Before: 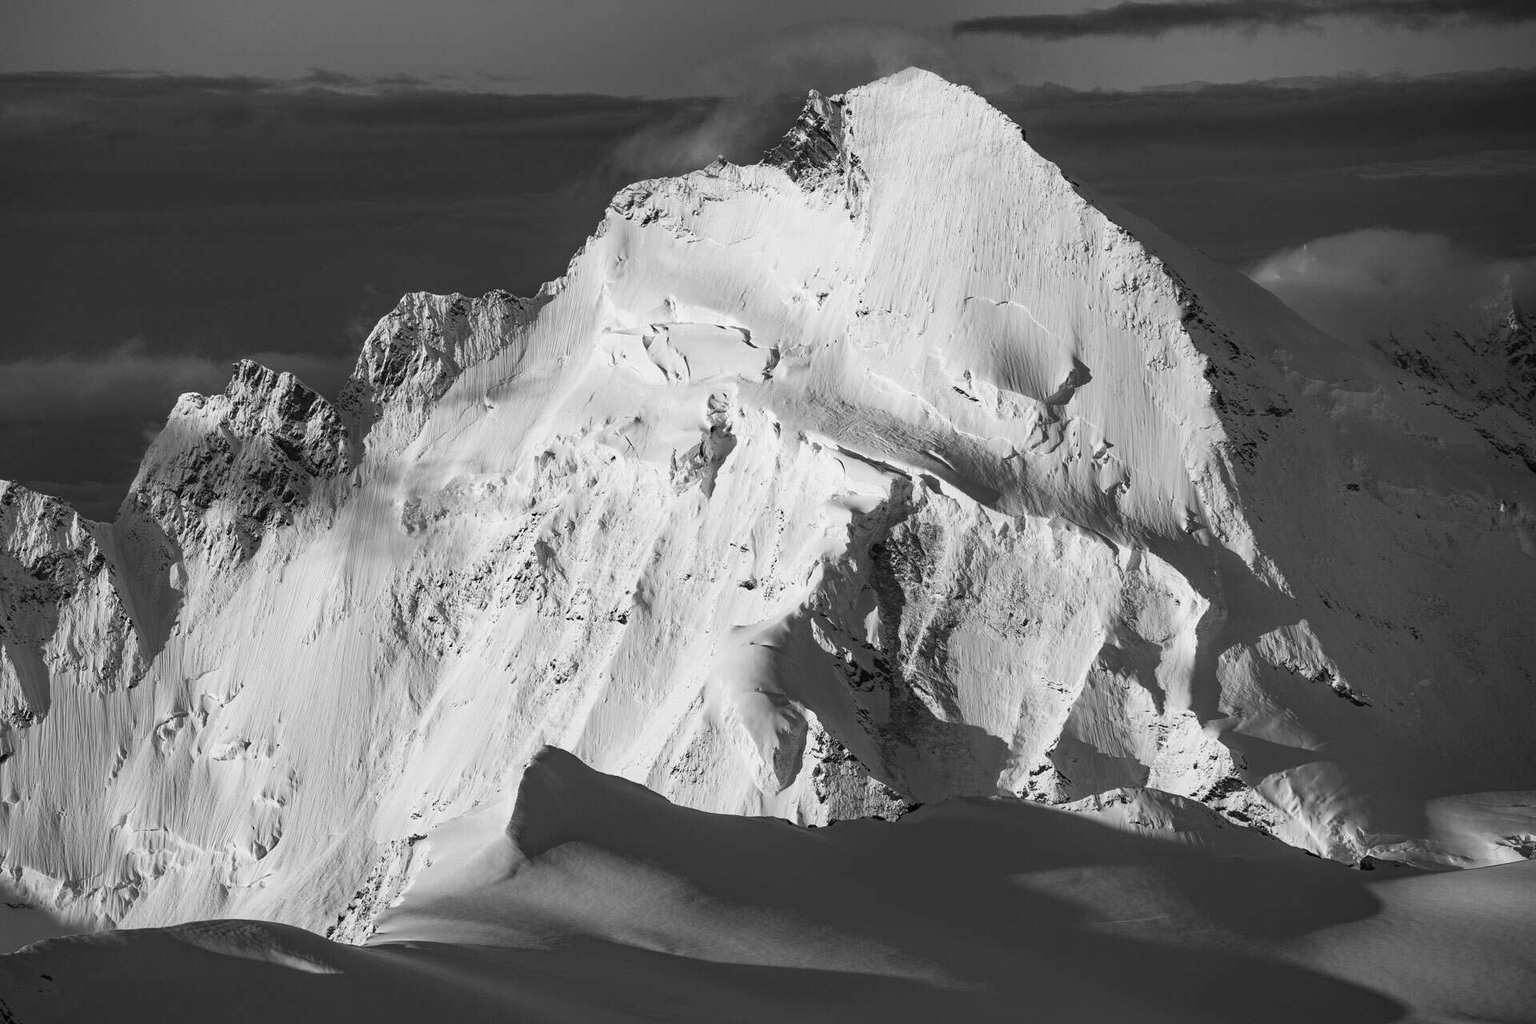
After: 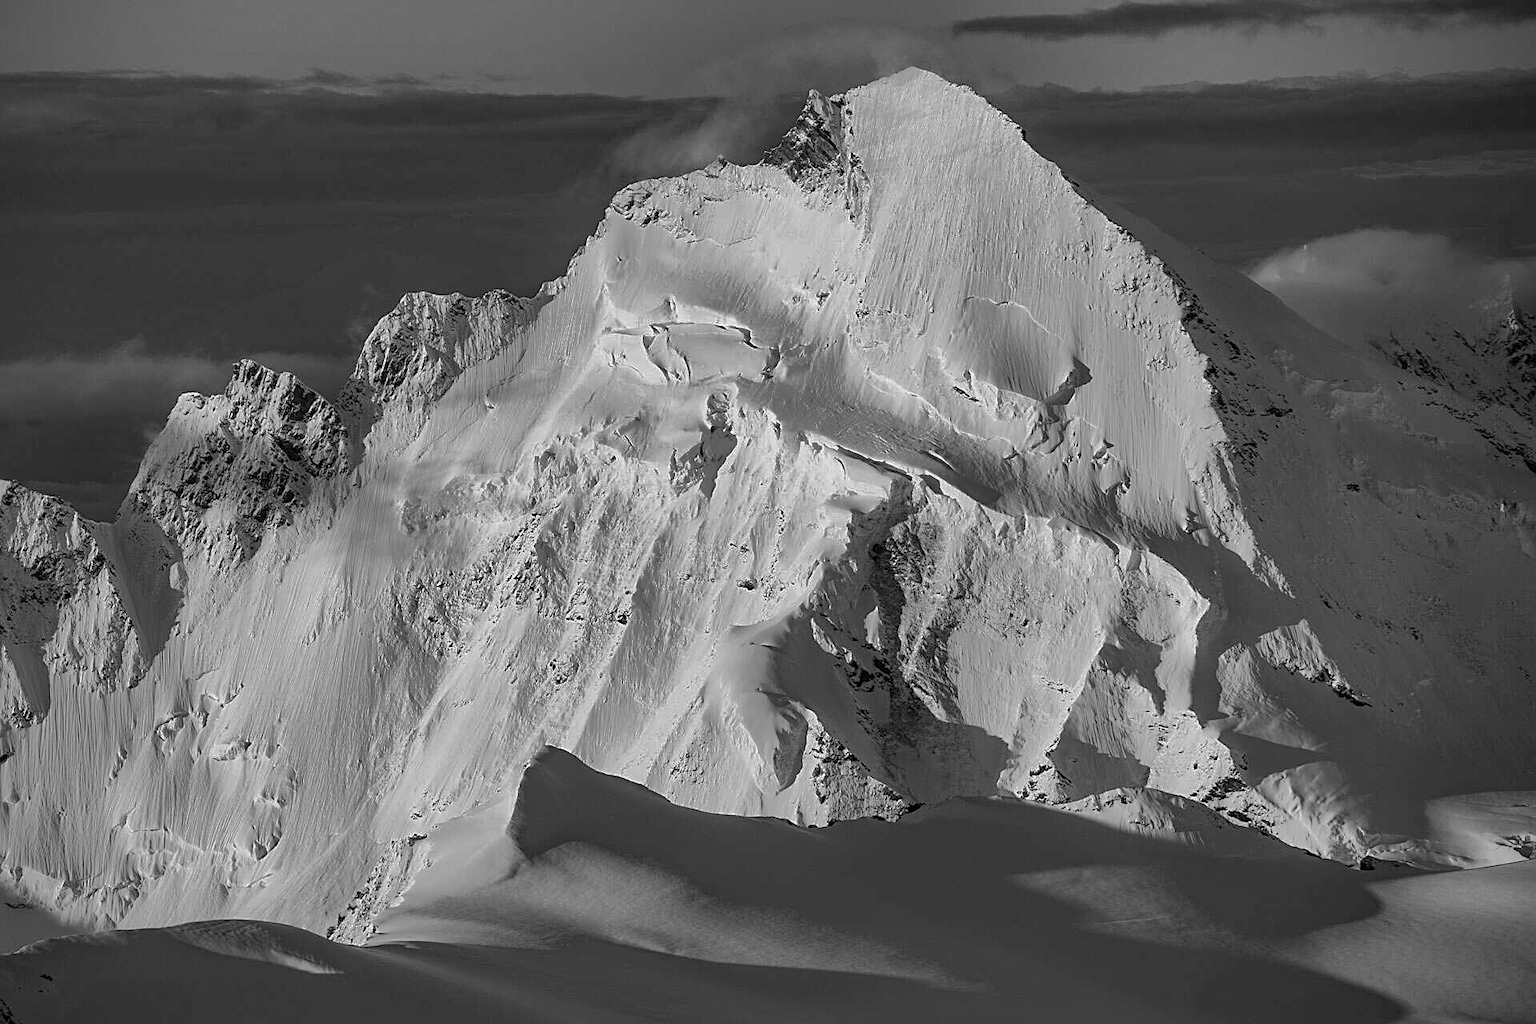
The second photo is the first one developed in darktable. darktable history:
sharpen: on, module defaults
shadows and highlights: shadows 38.46, highlights -75.7
